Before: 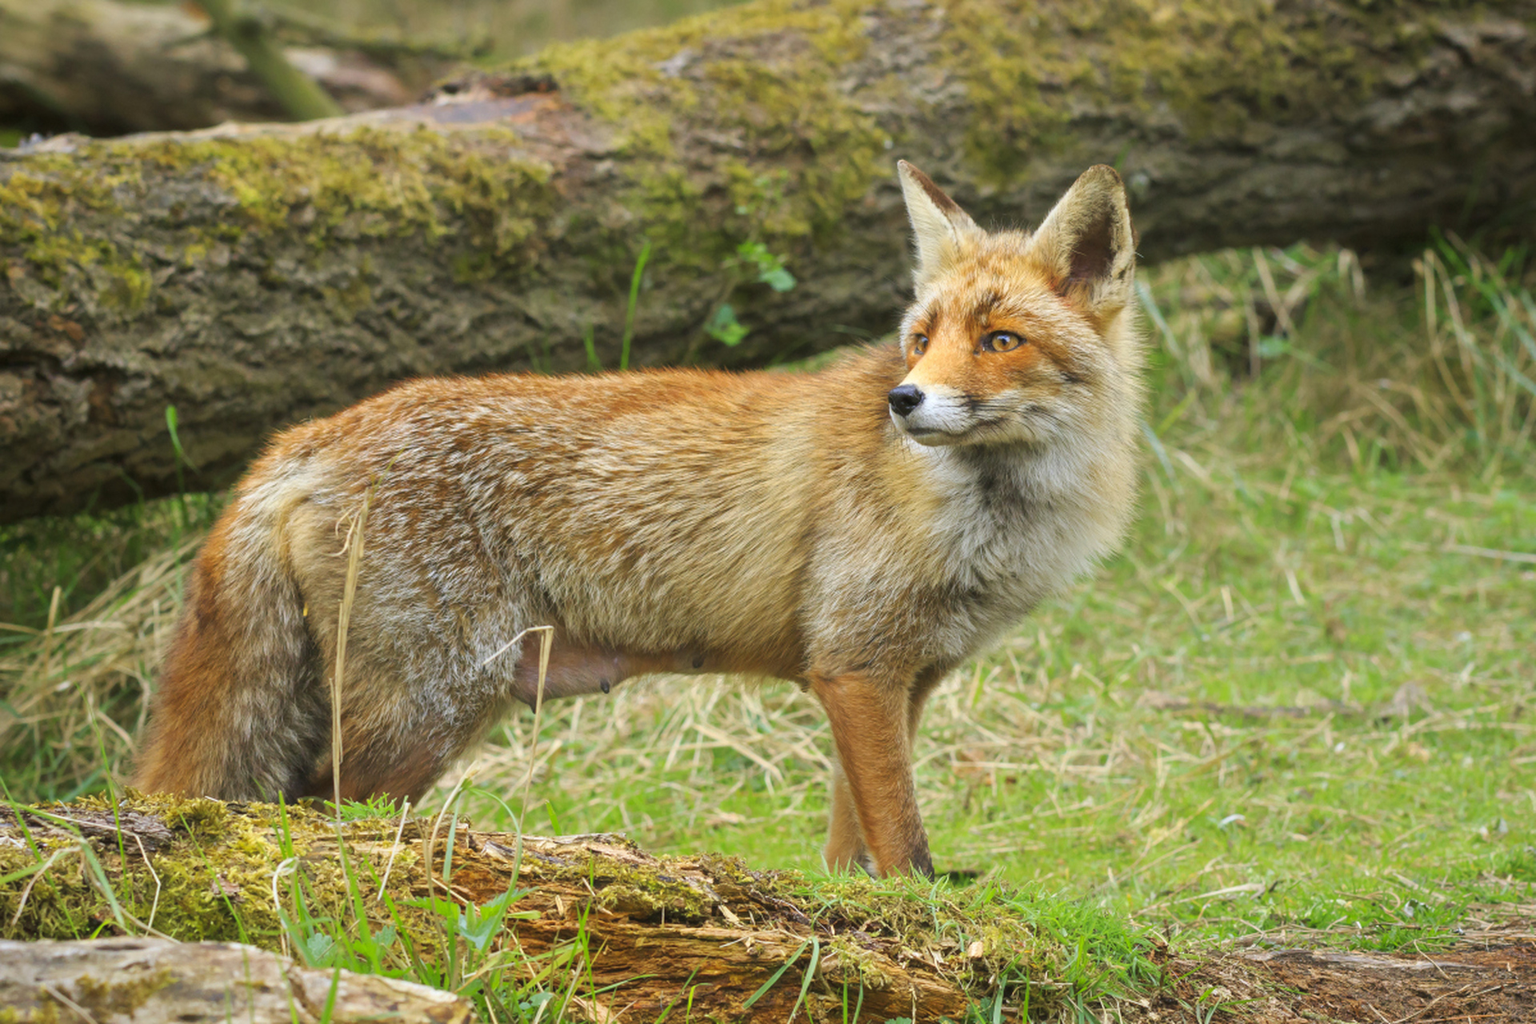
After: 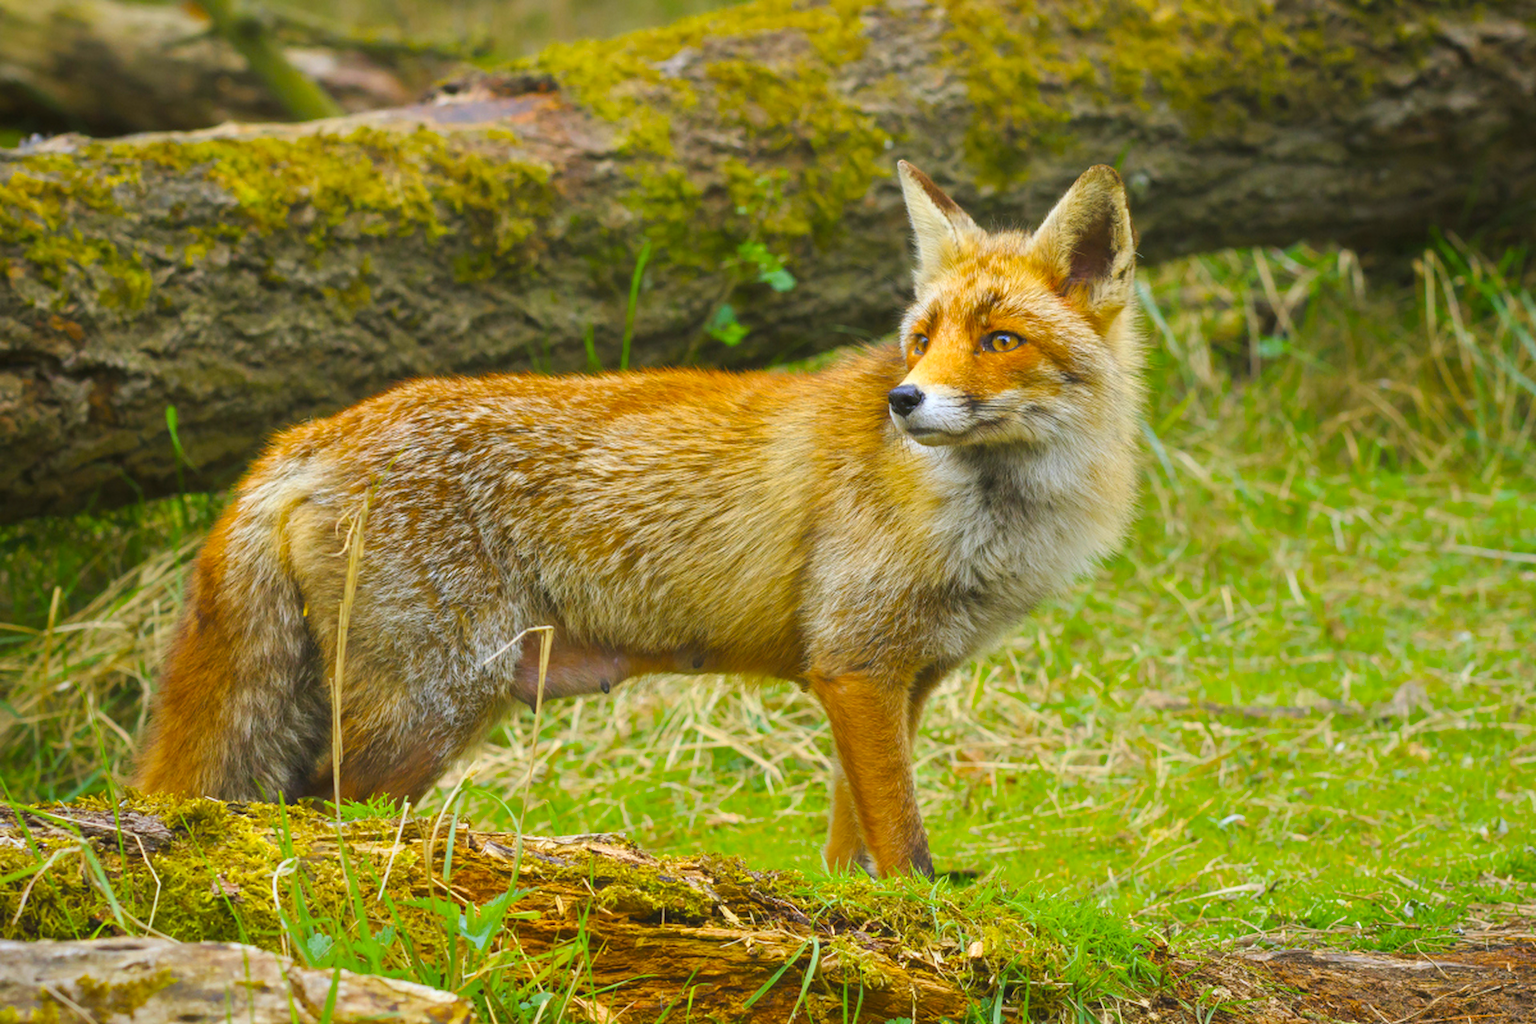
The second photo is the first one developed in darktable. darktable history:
color balance rgb: global offset › luminance 0.226%, linear chroma grading › global chroma 15.498%, perceptual saturation grading › global saturation 30.836%
